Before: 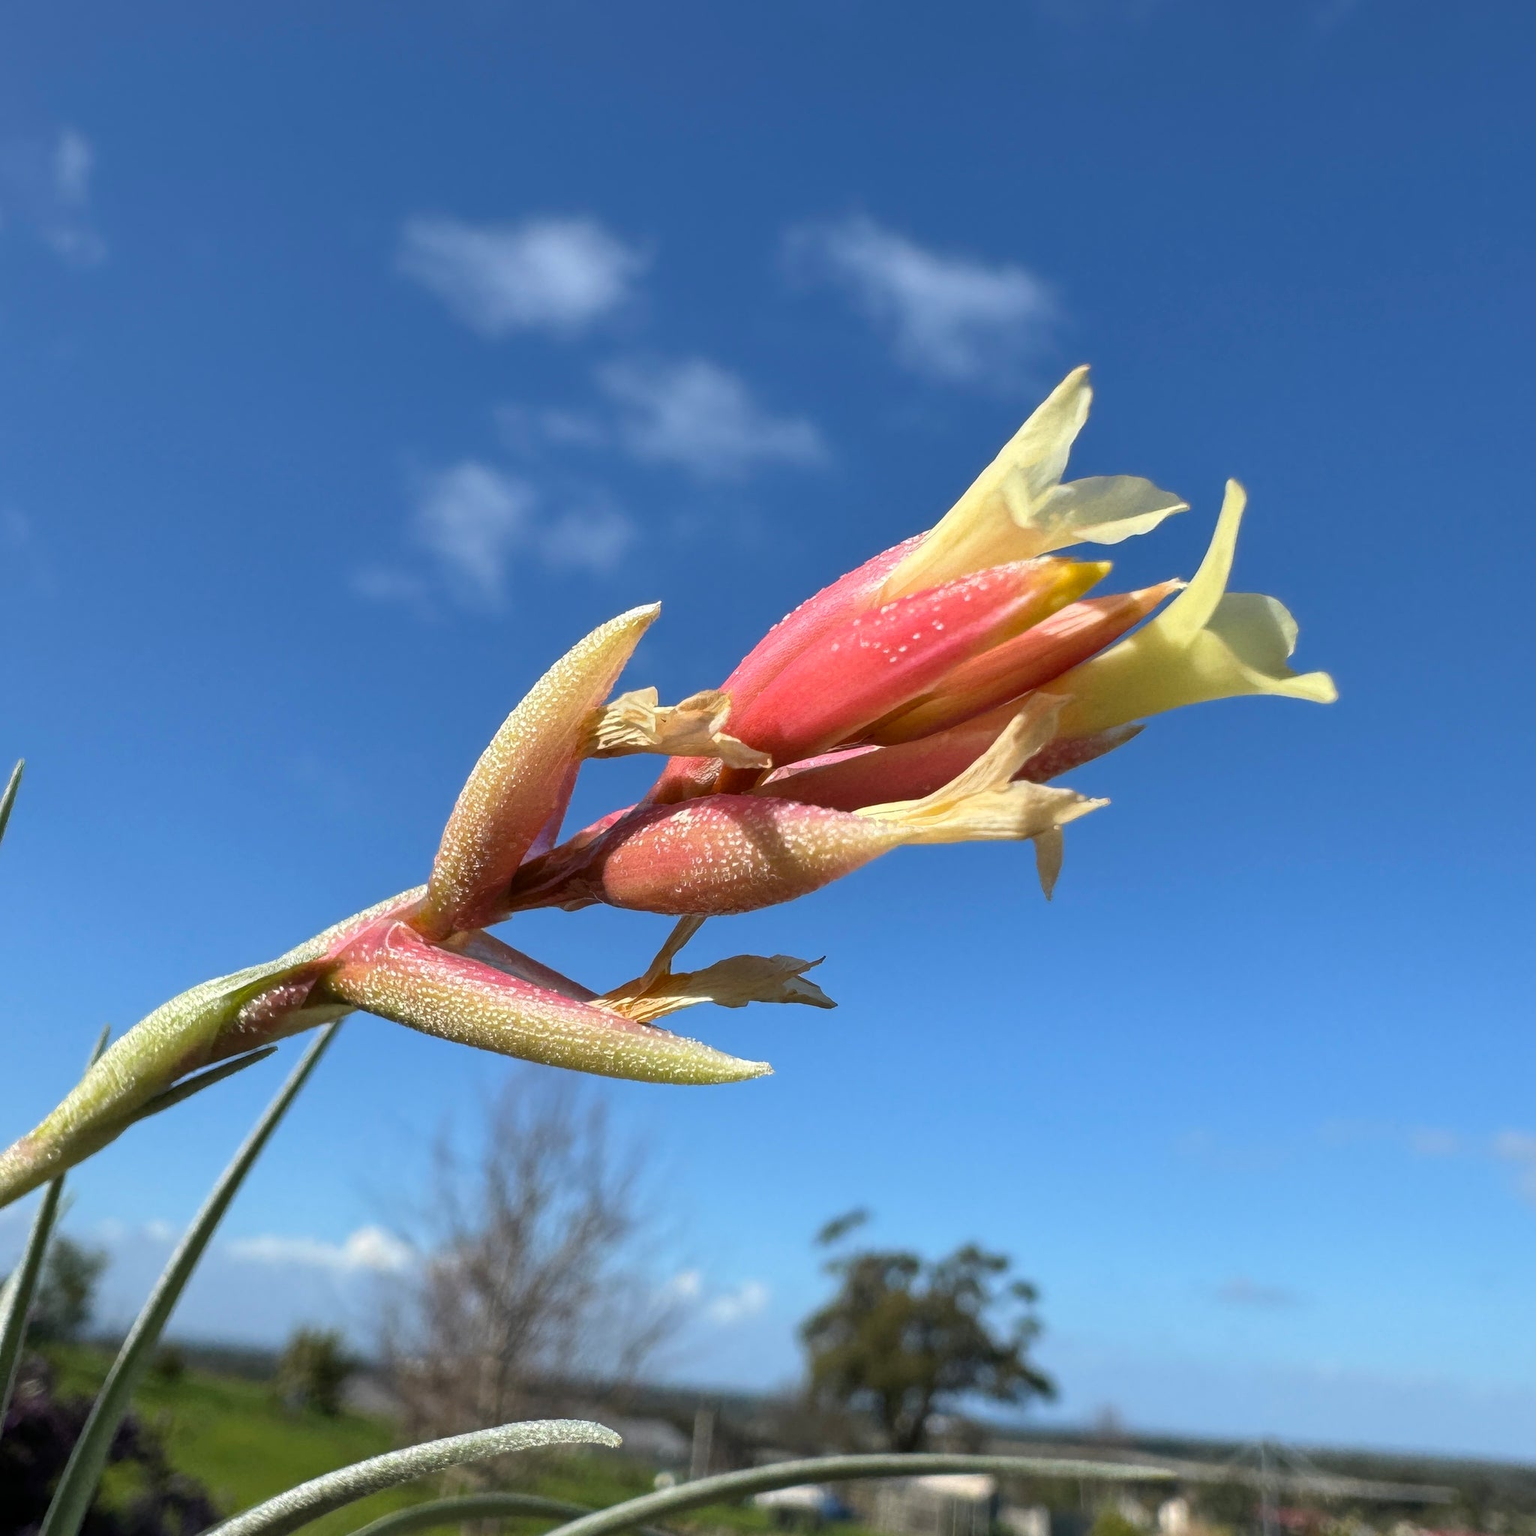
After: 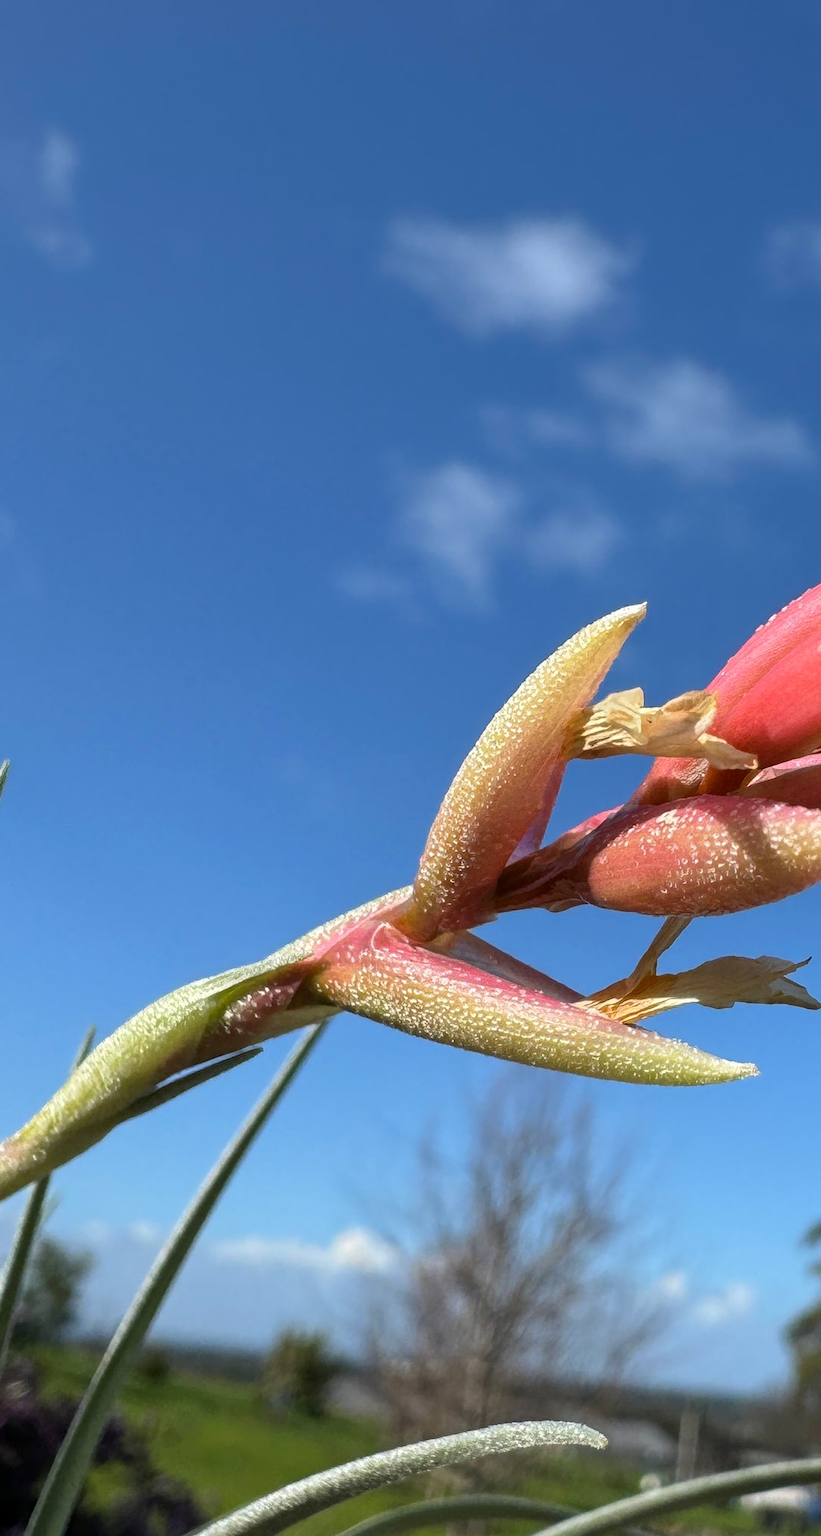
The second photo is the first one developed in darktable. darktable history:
crop: left 0.991%, right 45.543%, bottom 0.088%
